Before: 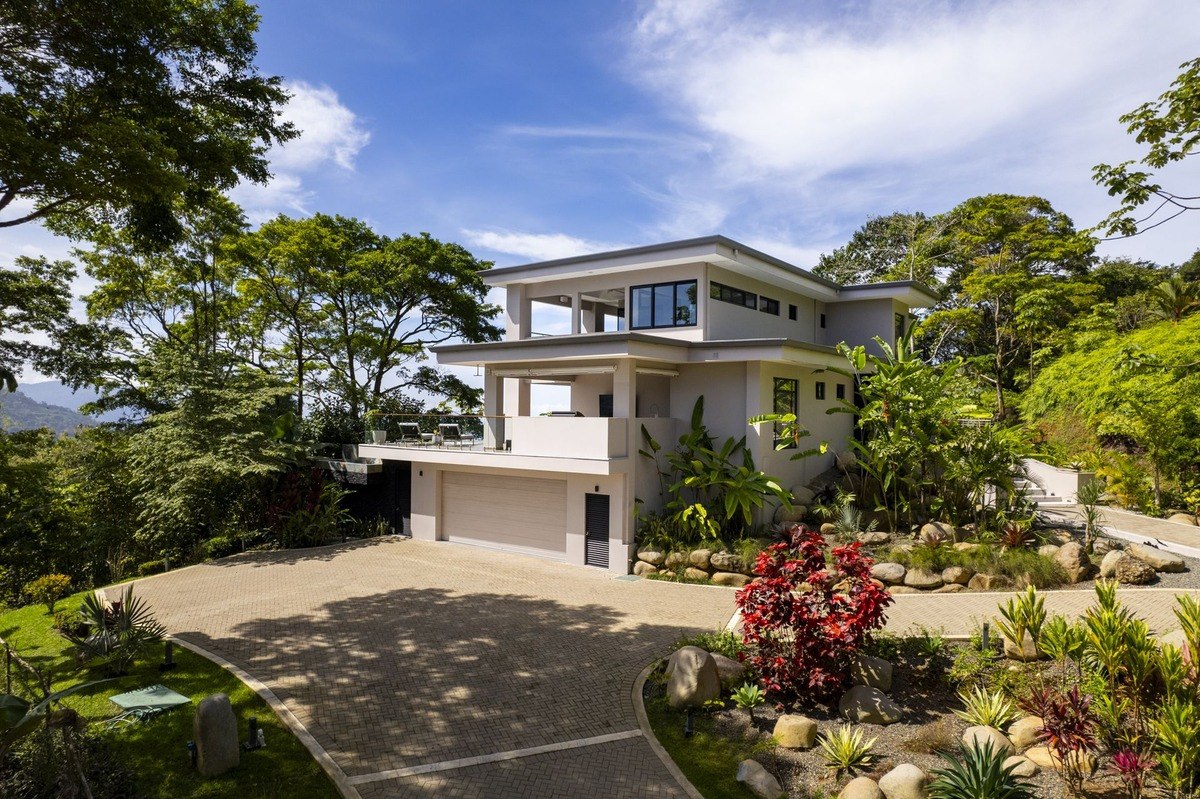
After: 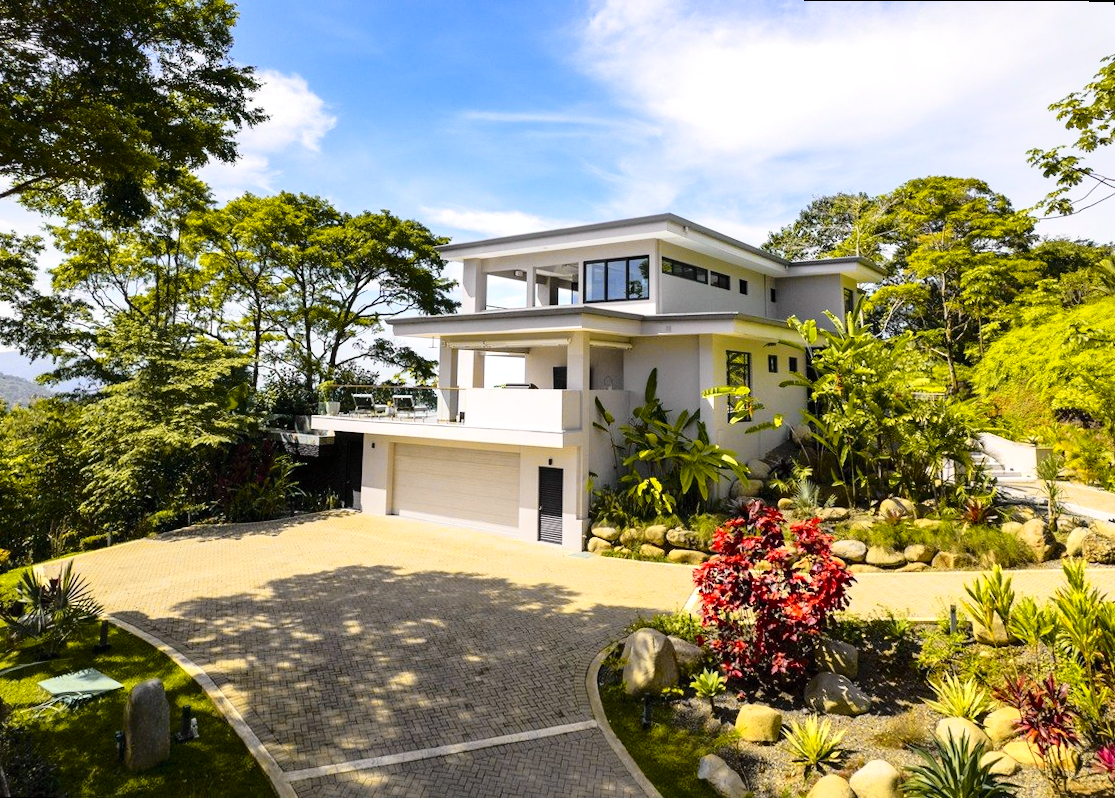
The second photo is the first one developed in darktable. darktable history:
exposure: black level correction 0, exposure 0.5 EV, compensate exposure bias true, compensate highlight preservation false
rotate and perspective: rotation 0.215°, lens shift (vertical) -0.139, crop left 0.069, crop right 0.939, crop top 0.002, crop bottom 0.996
tone curve: curves: ch0 [(0, 0) (0.168, 0.142) (0.359, 0.44) (0.469, 0.544) (0.634, 0.722) (0.858, 0.903) (1, 0.968)]; ch1 [(0, 0) (0.437, 0.453) (0.472, 0.47) (0.502, 0.502) (0.54, 0.534) (0.57, 0.592) (0.618, 0.66) (0.699, 0.749) (0.859, 0.919) (1, 1)]; ch2 [(0, 0) (0.33, 0.301) (0.421, 0.443) (0.476, 0.498) (0.505, 0.503) (0.547, 0.557) (0.586, 0.634) (0.608, 0.676) (1, 1)], color space Lab, independent channels, preserve colors none
